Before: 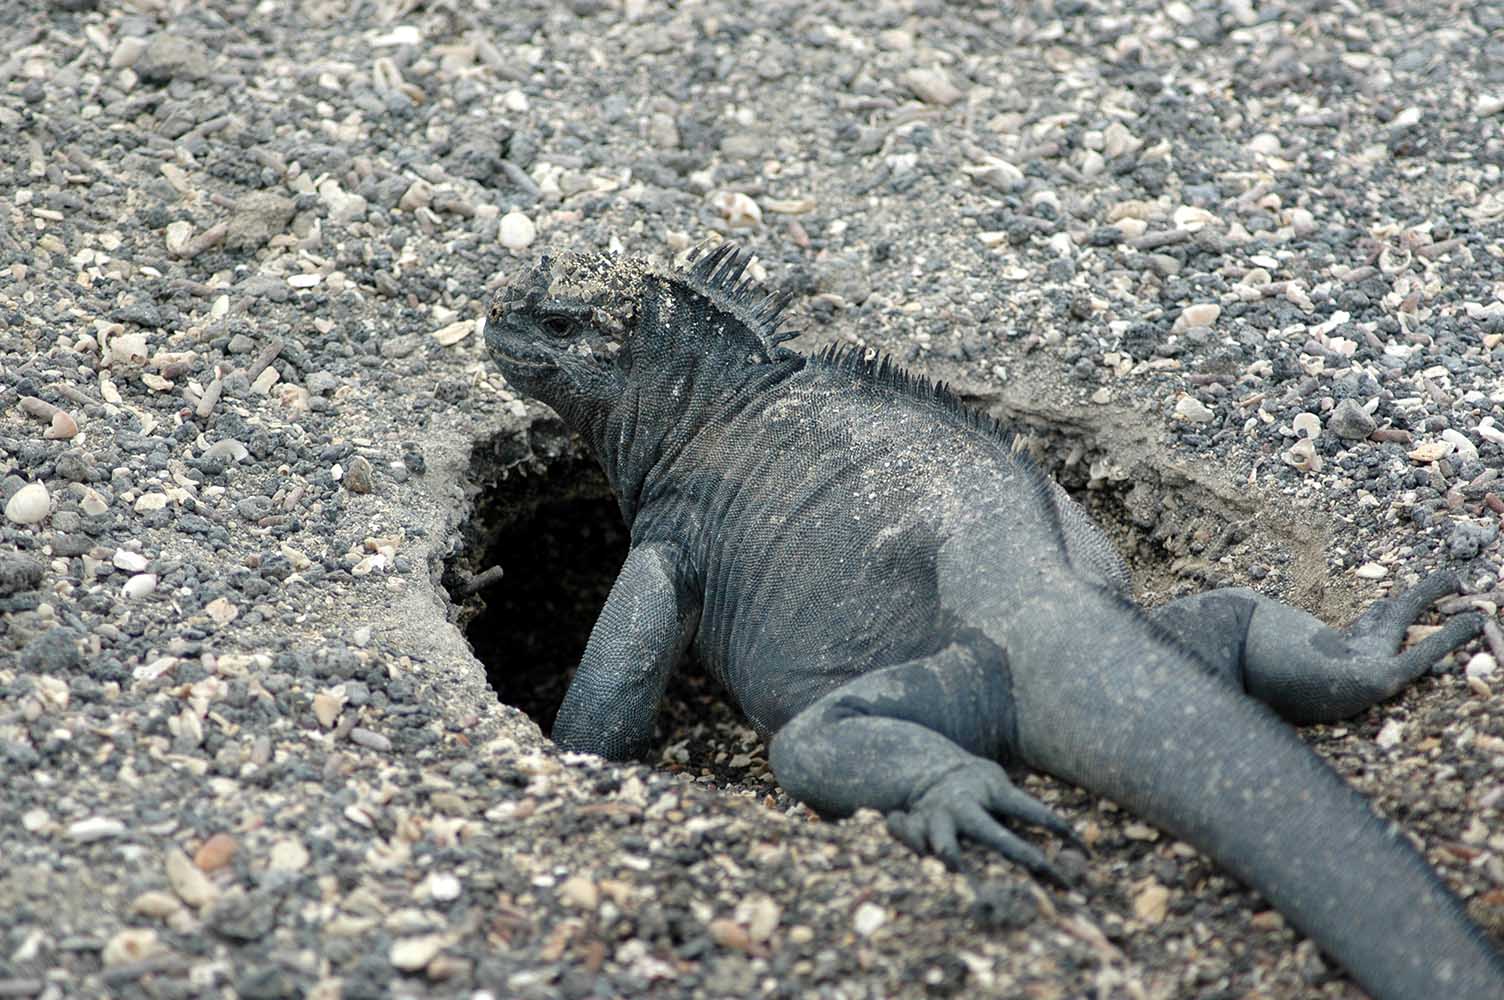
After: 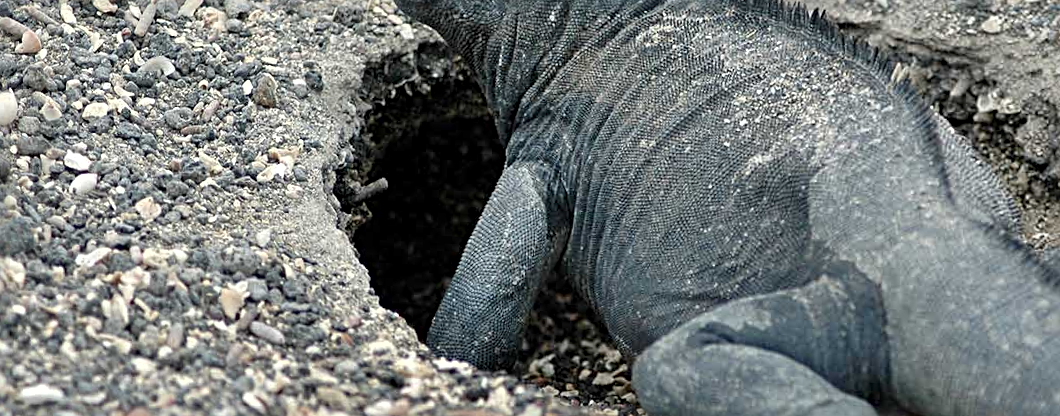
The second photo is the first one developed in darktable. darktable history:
sharpen: radius 4
shadows and highlights: low approximation 0.01, soften with gaussian
rotate and perspective: rotation 1.69°, lens shift (vertical) -0.023, lens shift (horizontal) -0.291, crop left 0.025, crop right 0.988, crop top 0.092, crop bottom 0.842
crop: top 36.498%, right 27.964%, bottom 14.995%
